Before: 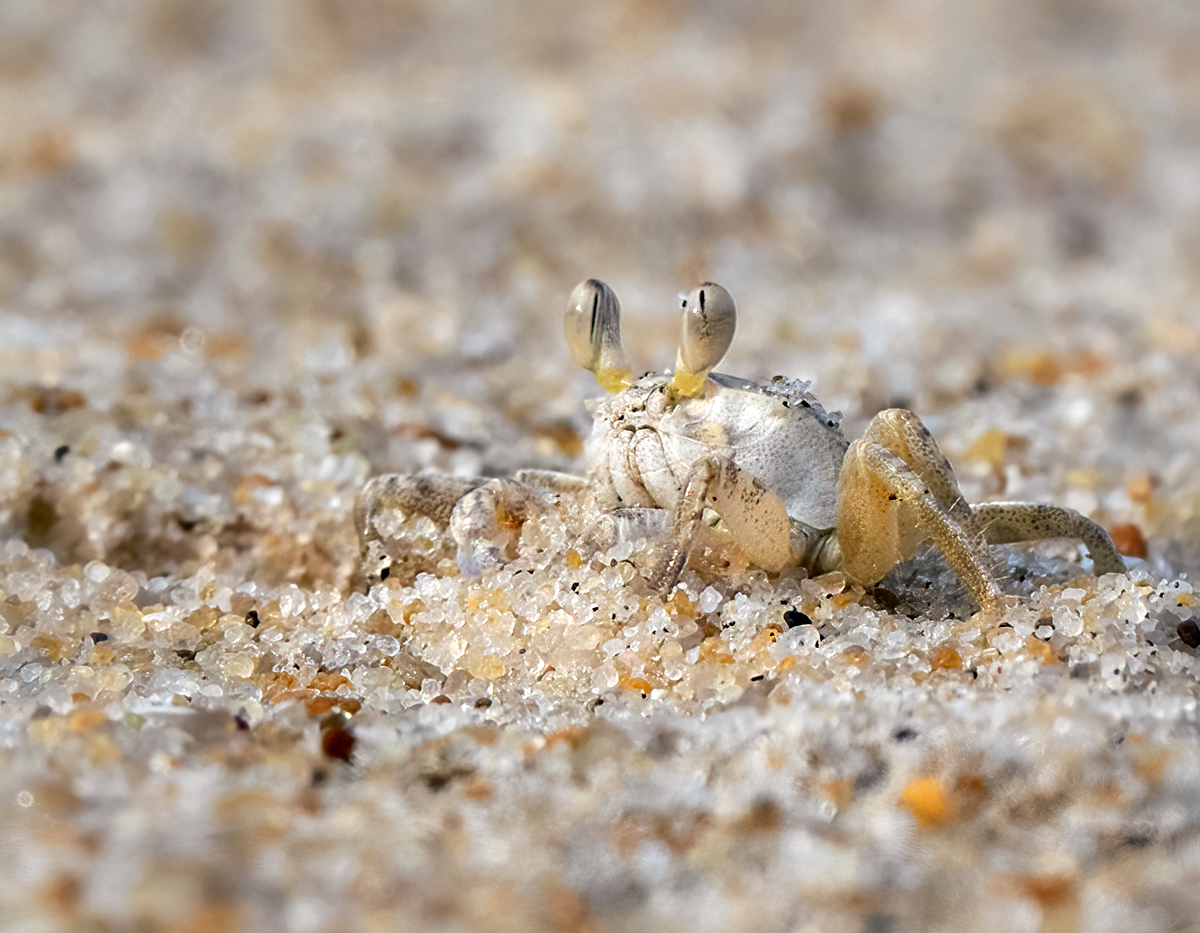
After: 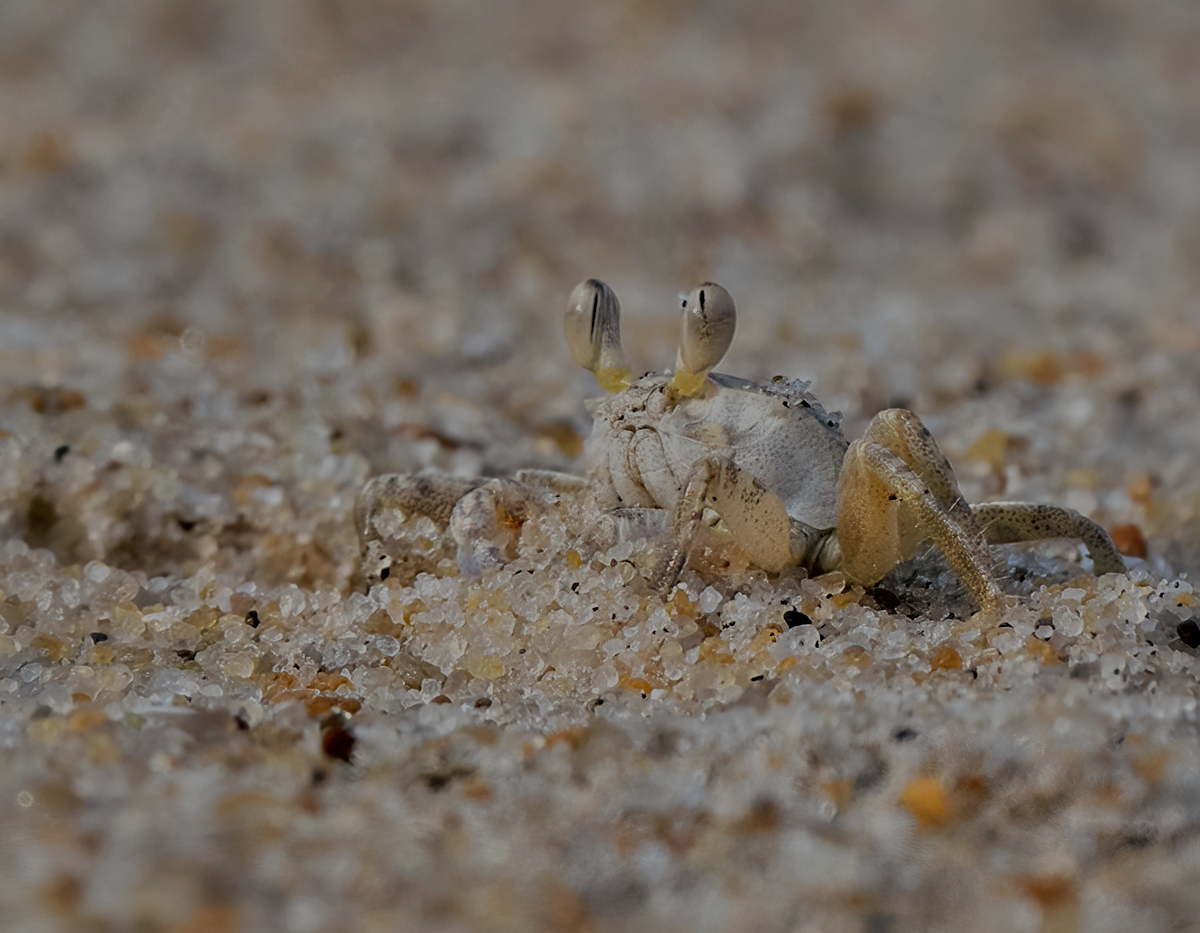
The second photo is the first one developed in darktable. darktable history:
contrast brightness saturation: saturation -0.063
tone equalizer: -7 EV 0.154 EV, -6 EV 0.617 EV, -5 EV 1.15 EV, -4 EV 1.29 EV, -3 EV 1.12 EV, -2 EV 0.6 EV, -1 EV 0.163 EV
exposure: exposure -2.366 EV, compensate highlight preservation false
